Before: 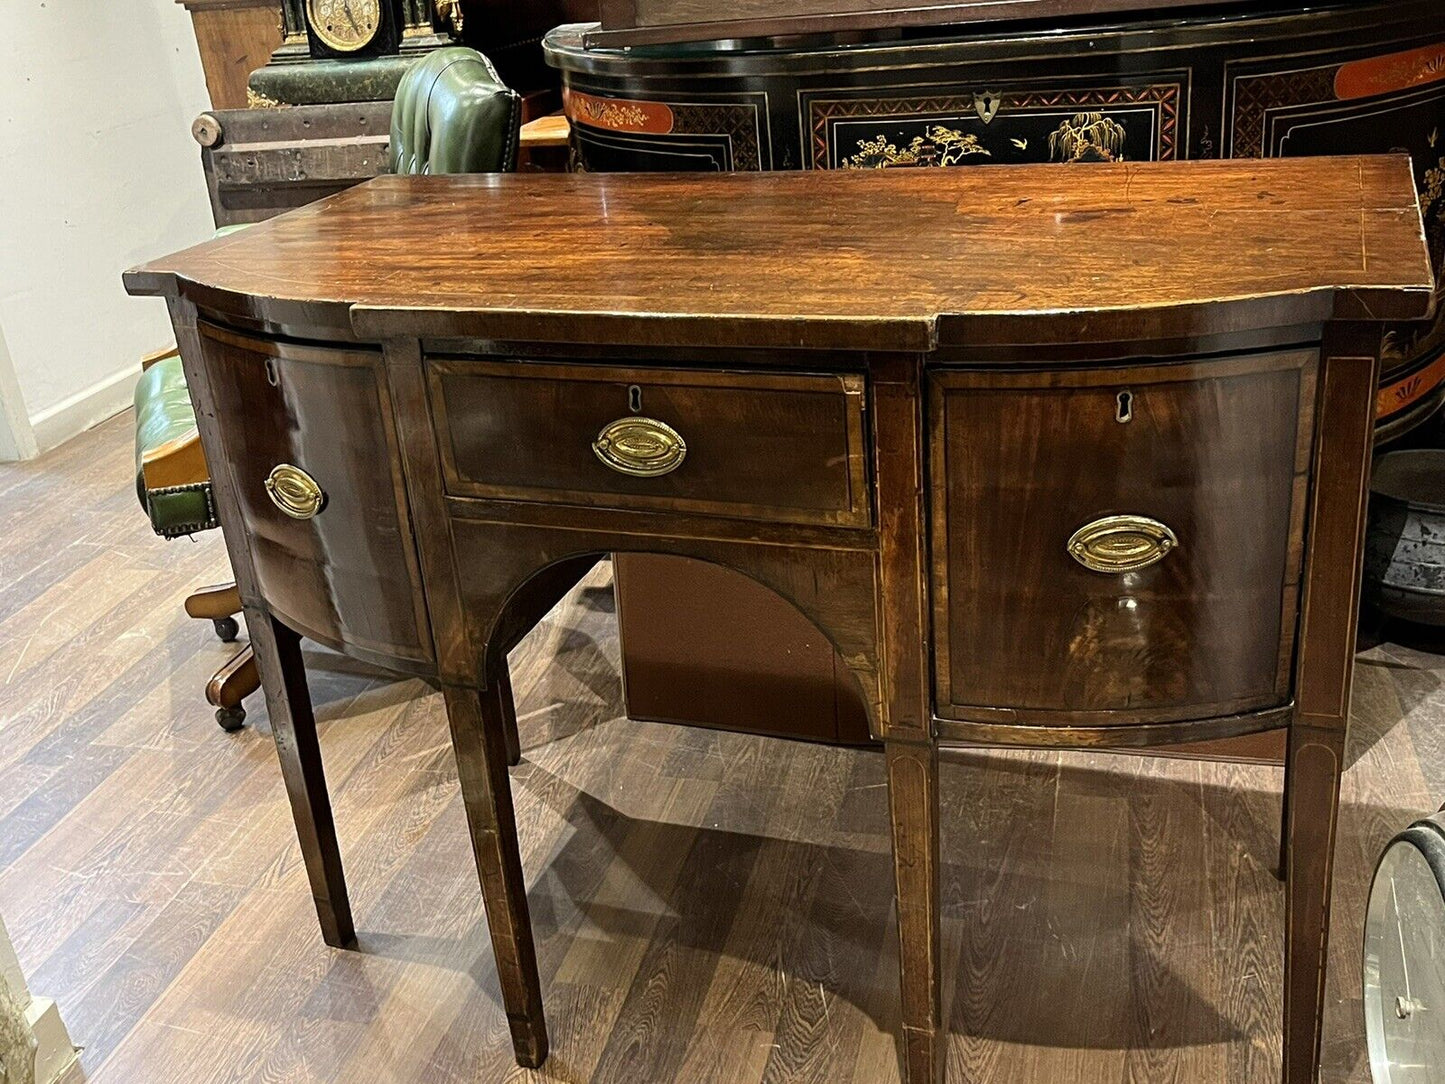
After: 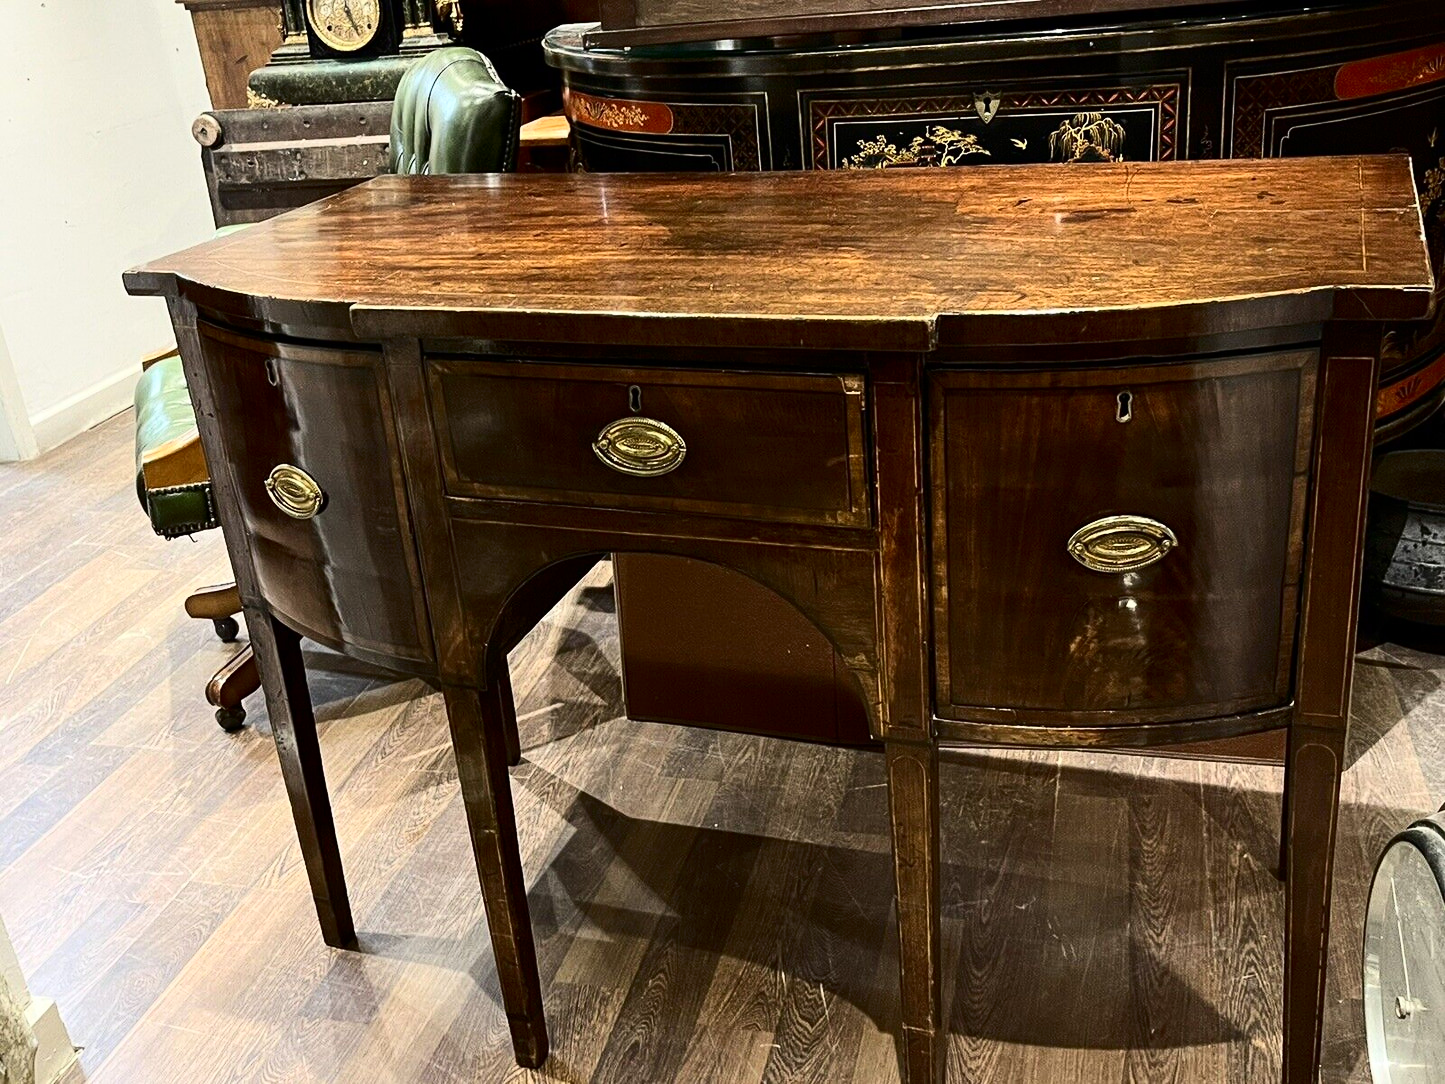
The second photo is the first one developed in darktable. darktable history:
contrast brightness saturation: contrast 0.299
